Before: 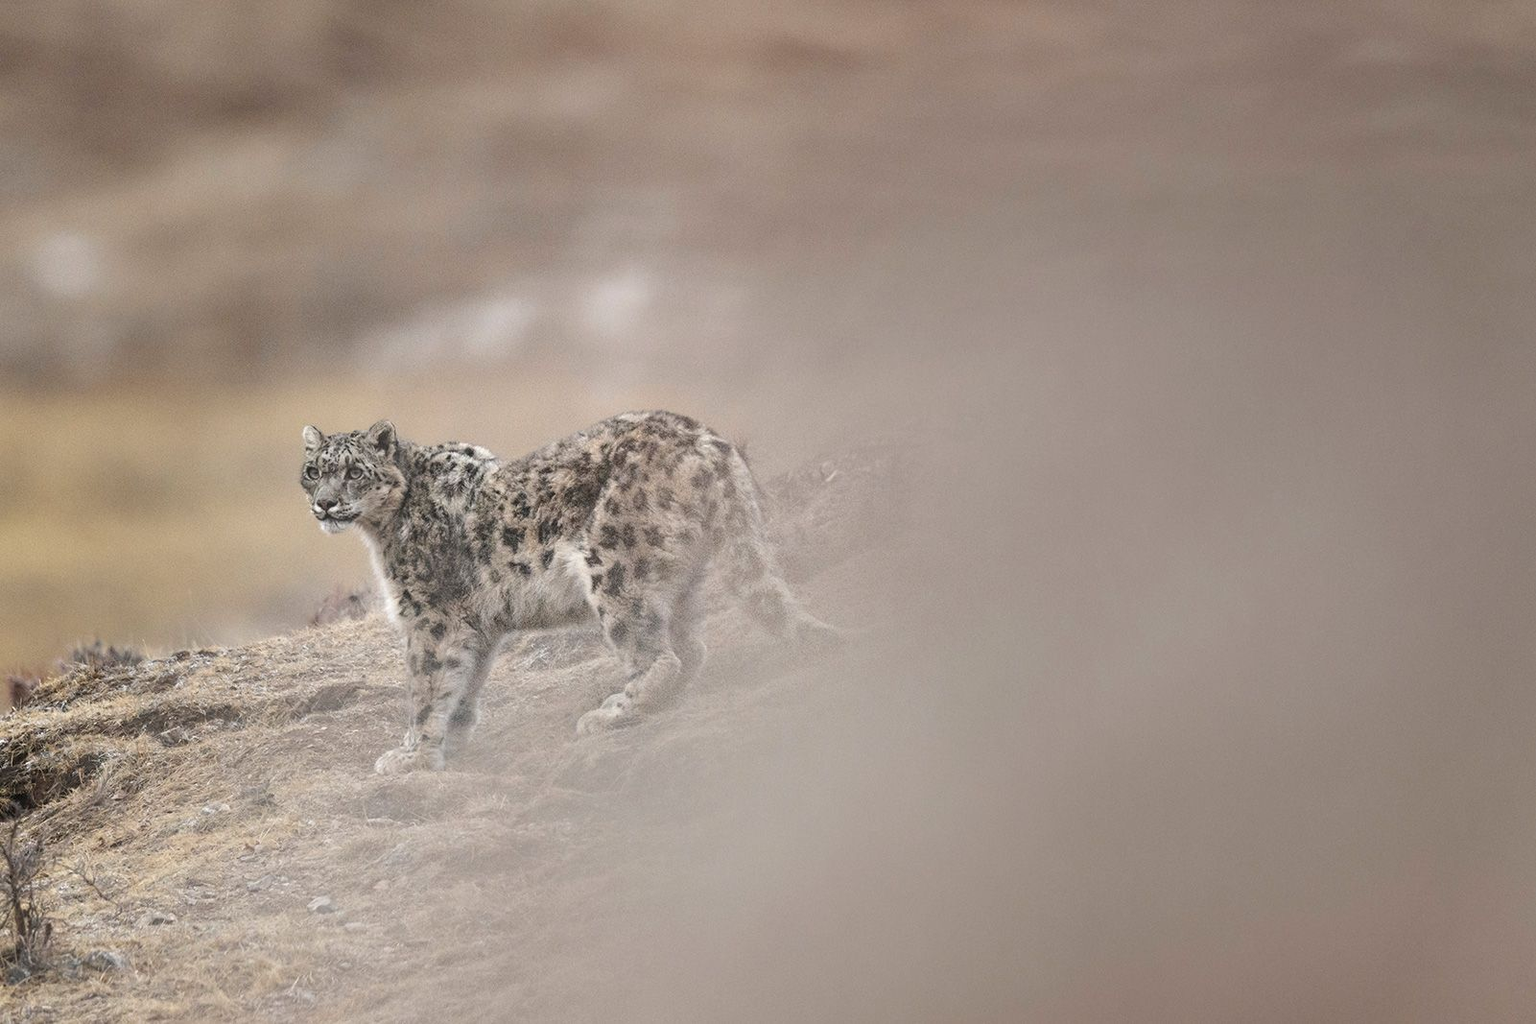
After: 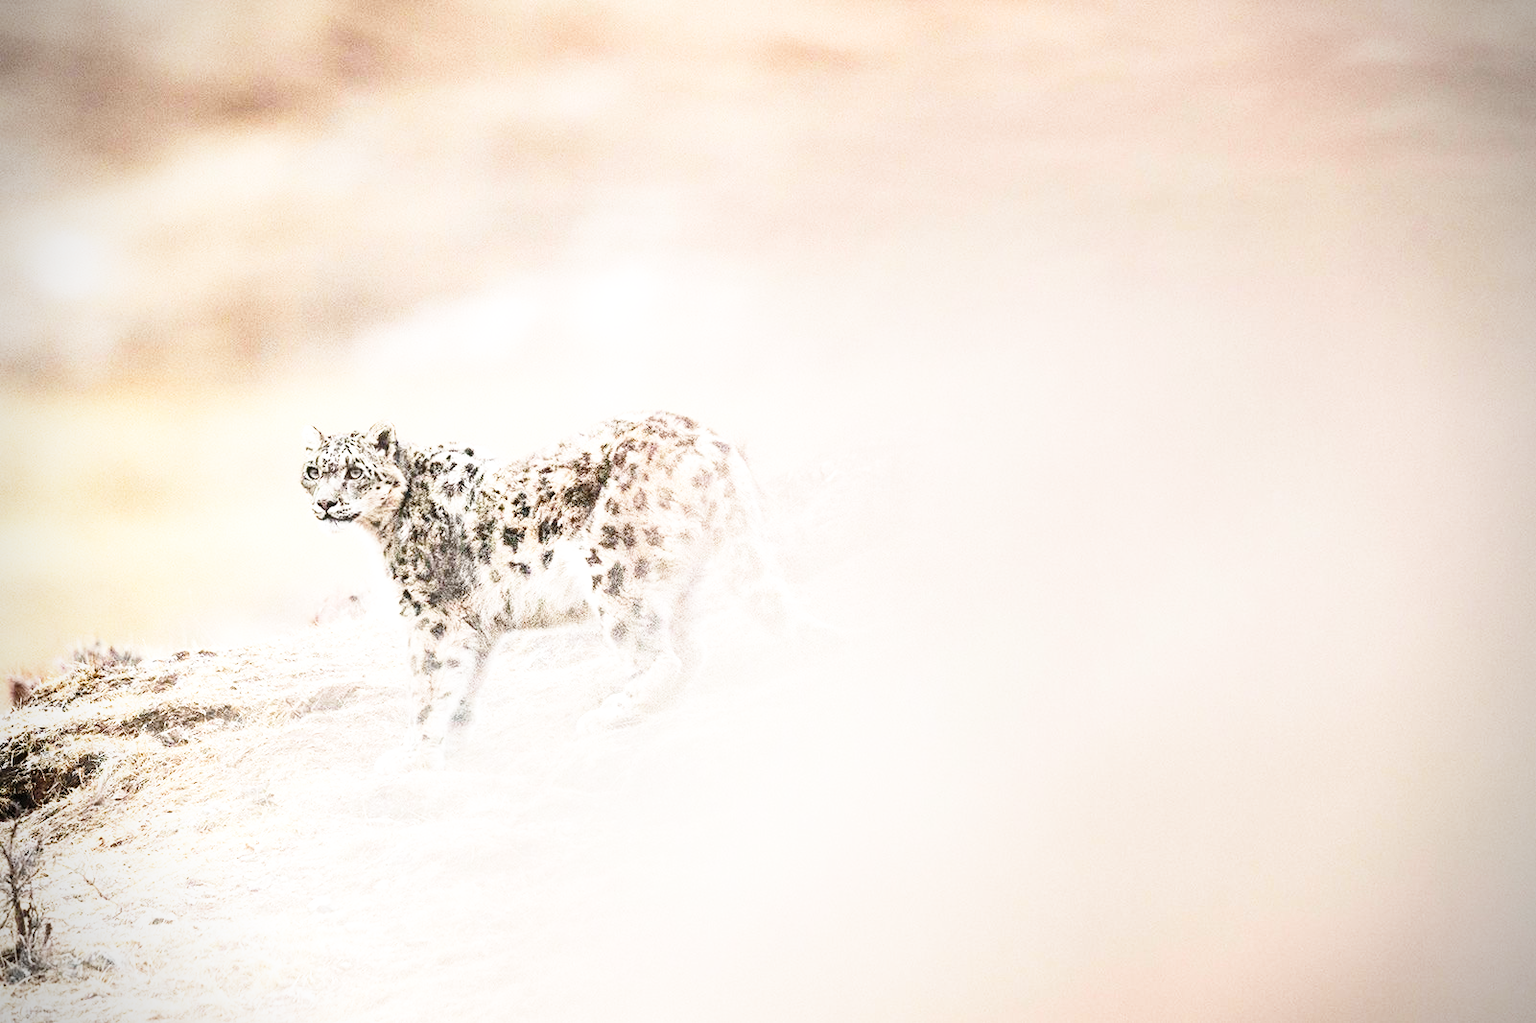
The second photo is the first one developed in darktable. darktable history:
exposure: exposure 0.19 EV, compensate highlight preservation false
shadows and highlights: shadows 37.54, highlights -26.72, soften with gaussian
color balance rgb: linear chroma grading › global chroma 15.093%, perceptual saturation grading › global saturation 20%, perceptual saturation grading › highlights -49.615%, perceptual saturation grading › shadows 25.714%, global vibrance 20%
vignetting: dithering 8-bit output
base curve: curves: ch0 [(0, 0) (0.026, 0.03) (0.109, 0.232) (0.351, 0.748) (0.669, 0.968) (1, 1)], preserve colors none
contrast brightness saturation: contrast 0.146, brightness 0.053
tone equalizer: -8 EV -0.744 EV, -7 EV -0.715 EV, -6 EV -0.59 EV, -5 EV -0.374 EV, -3 EV 0.397 EV, -2 EV 0.6 EV, -1 EV 0.677 EV, +0 EV 0.765 EV, smoothing diameter 2.2%, edges refinement/feathering 20.79, mask exposure compensation -1.57 EV, filter diffusion 5
